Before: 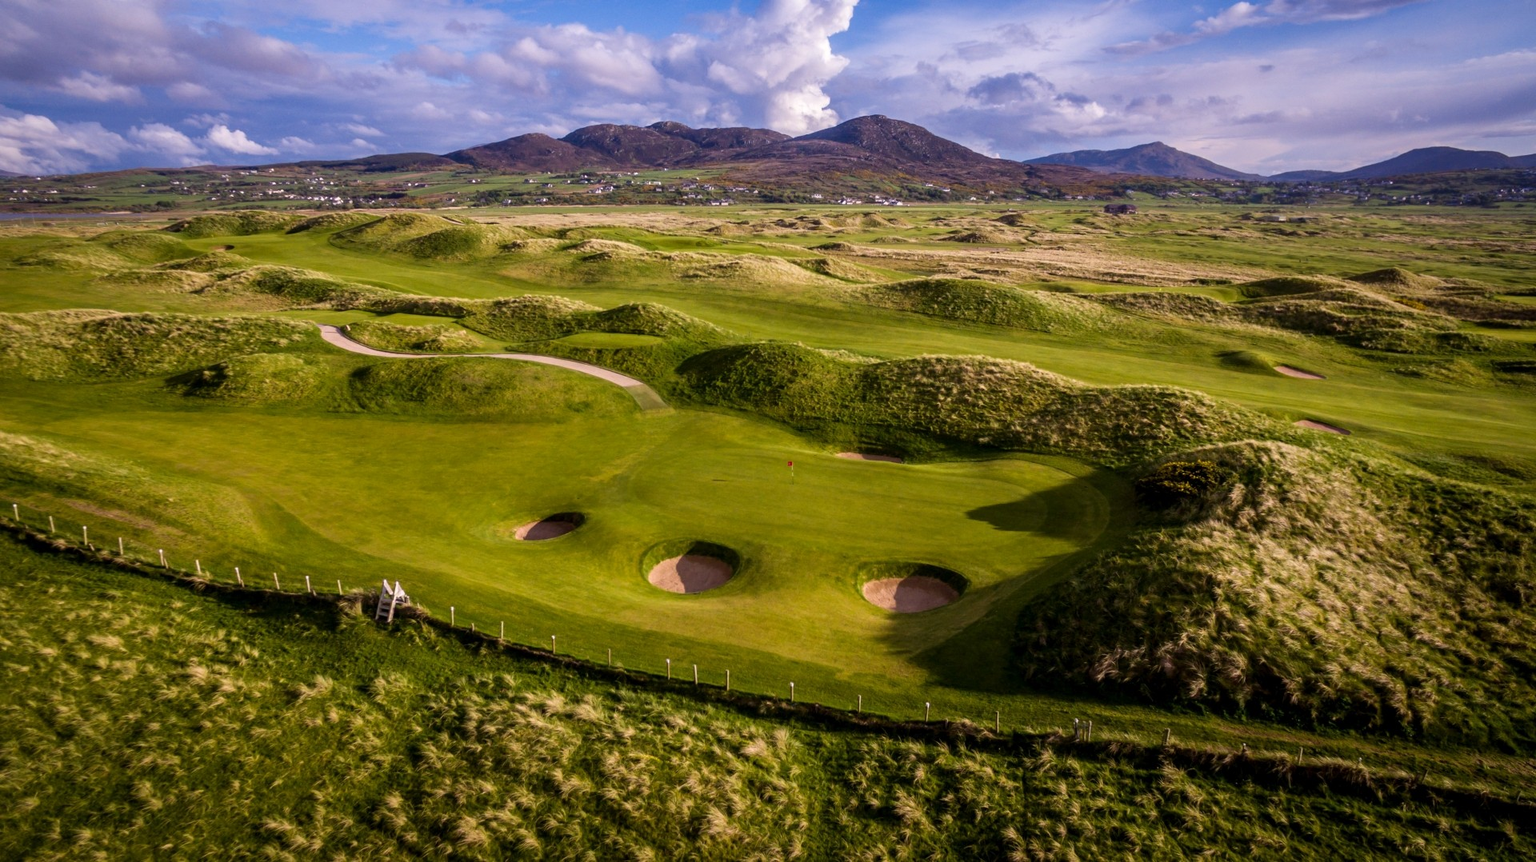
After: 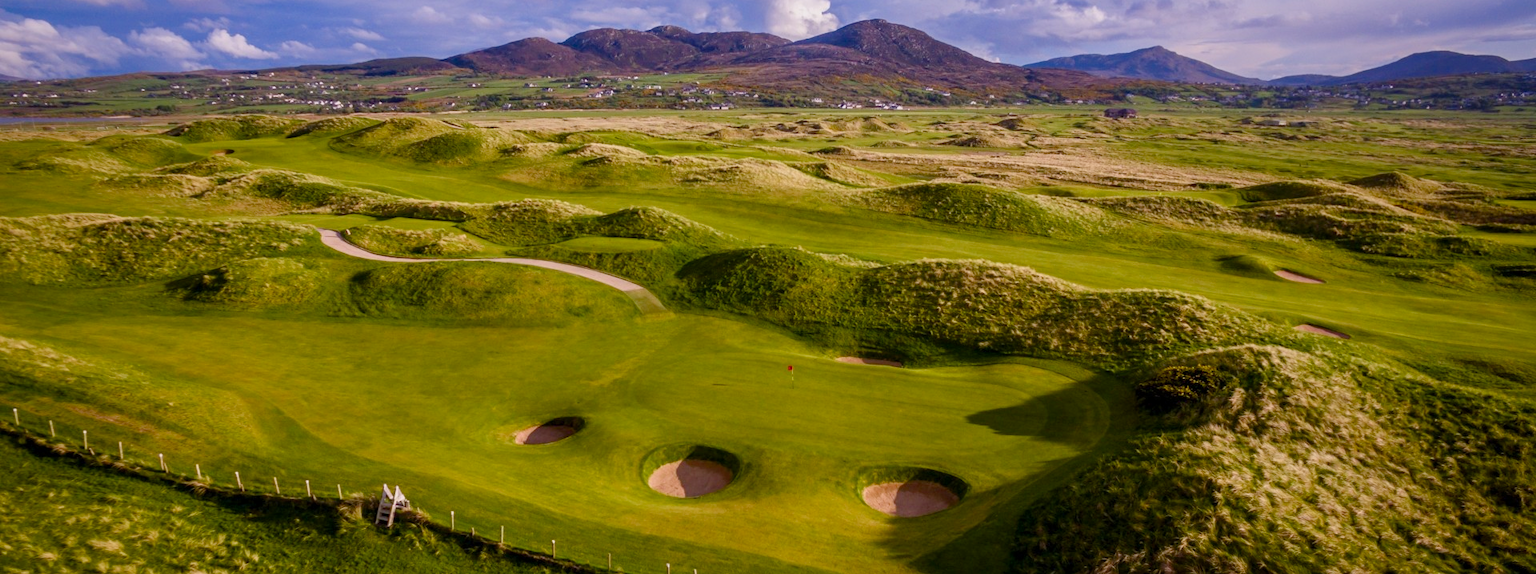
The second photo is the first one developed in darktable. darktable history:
color balance rgb: shadows lift › chroma 1%, shadows lift › hue 113°, highlights gain › chroma 0.2%, highlights gain › hue 333°, perceptual saturation grading › global saturation 20%, perceptual saturation grading › highlights -25%, perceptual saturation grading › shadows 25%, contrast -10%
crop: top 11.166%, bottom 22.168%
